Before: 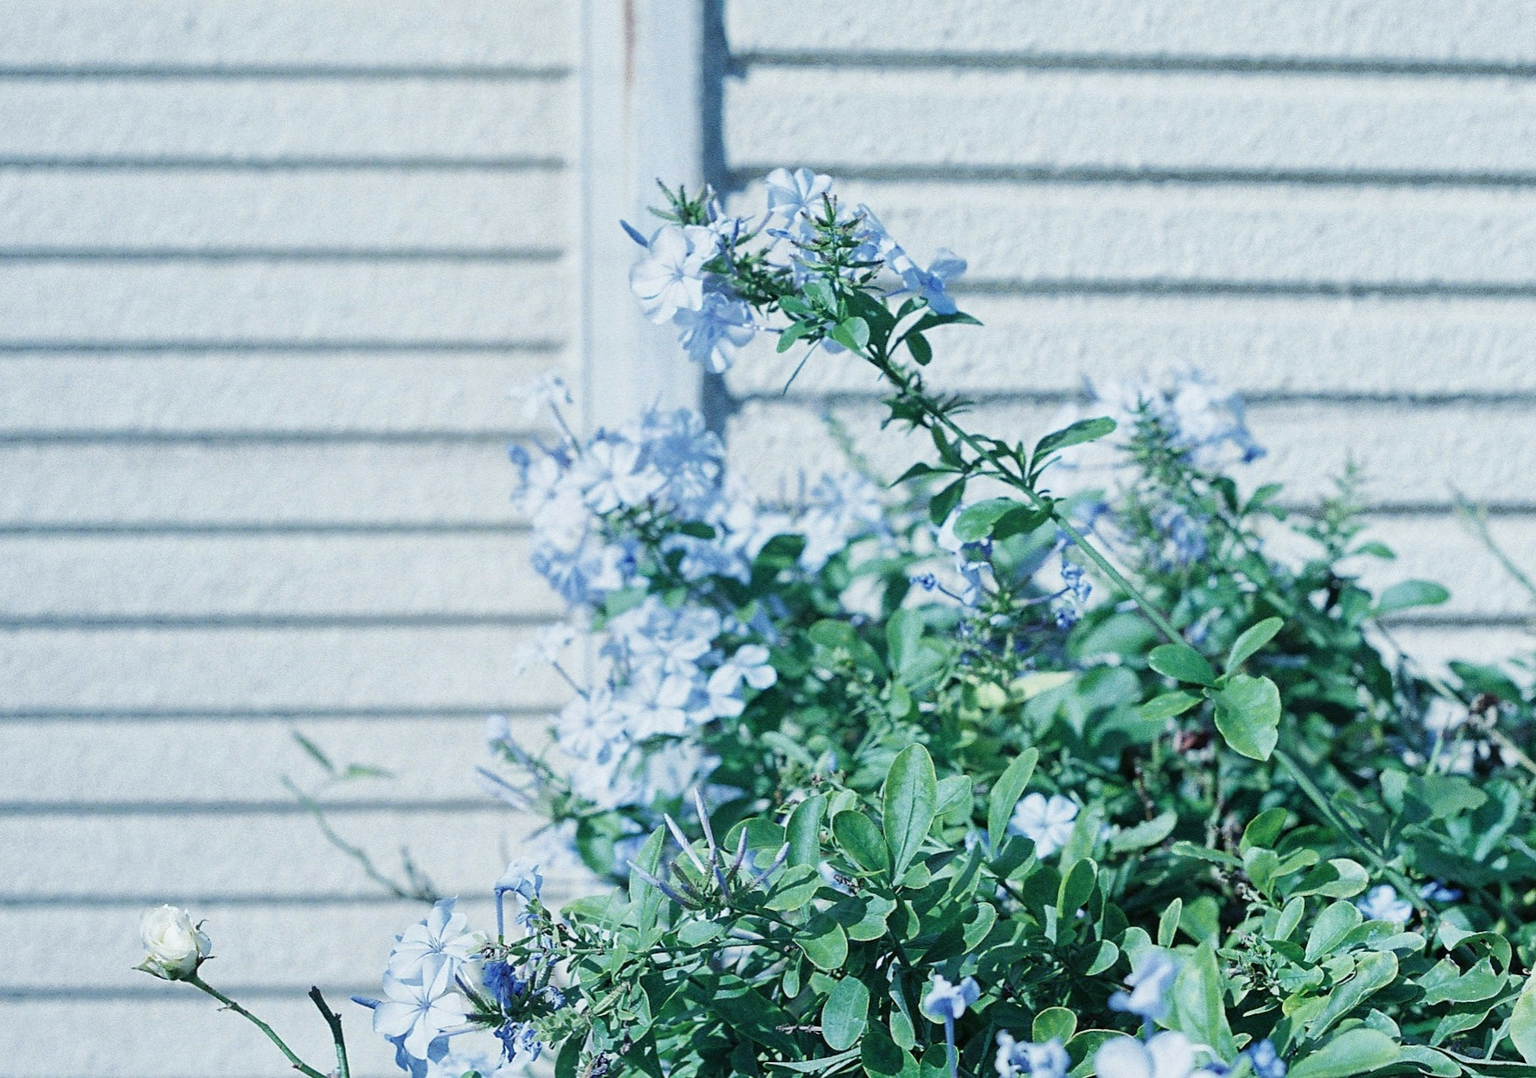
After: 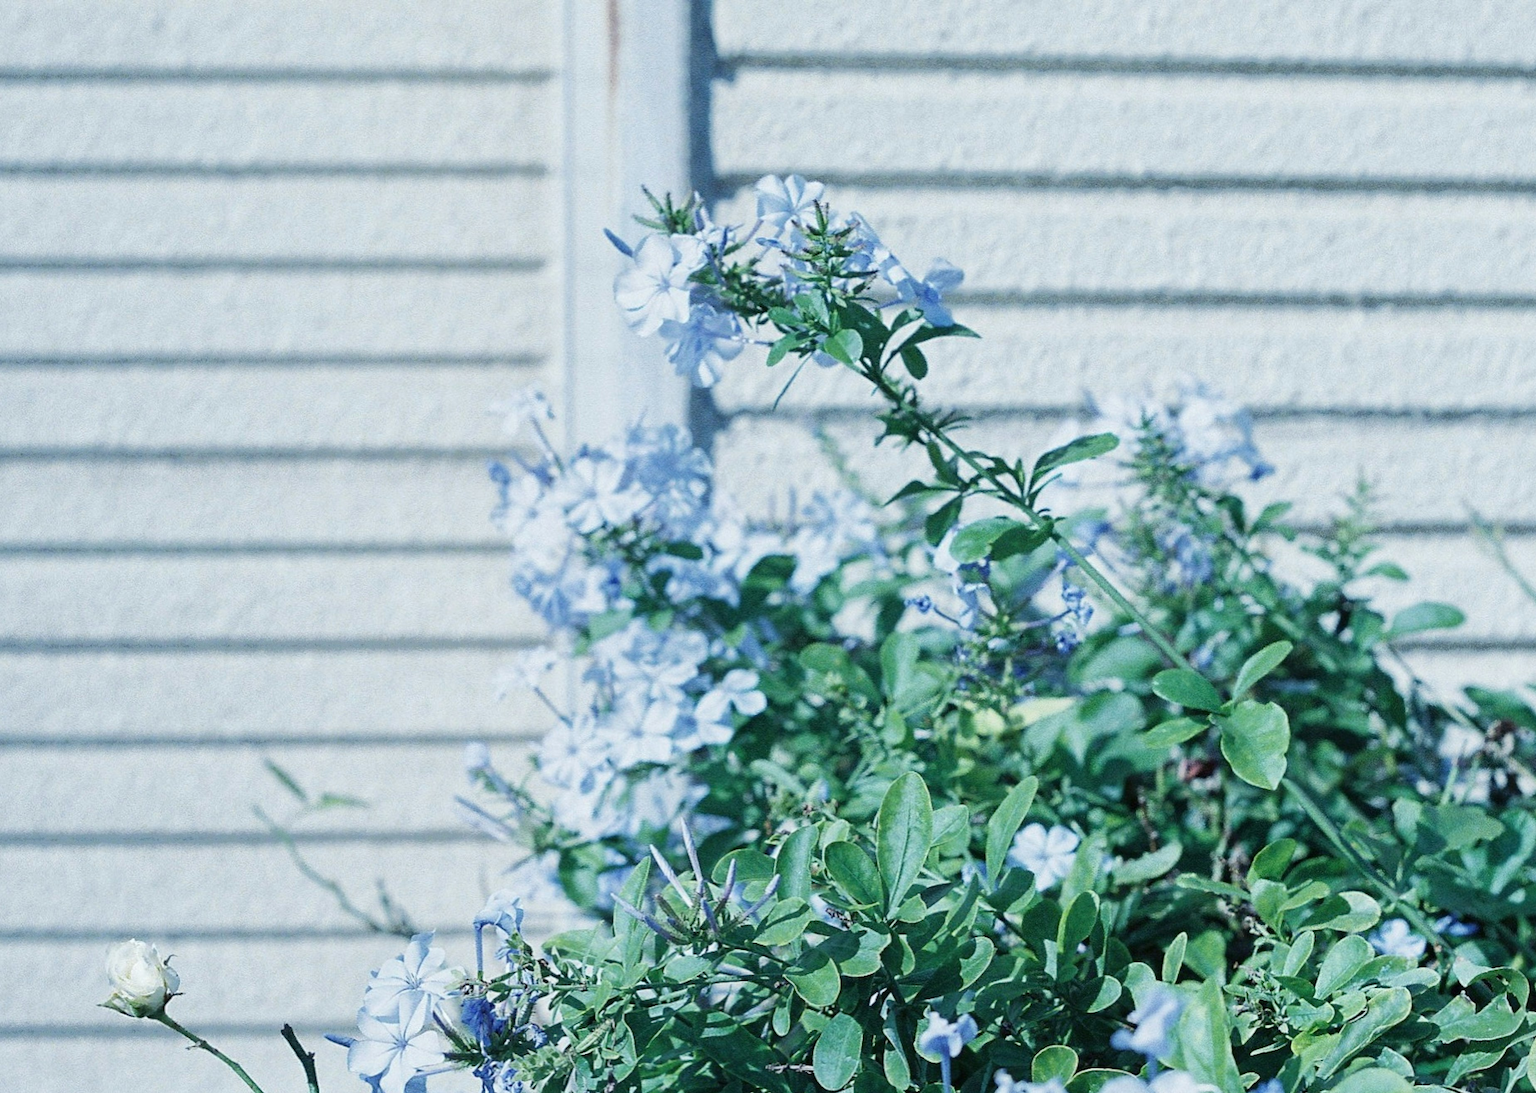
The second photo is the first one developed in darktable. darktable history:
crop and rotate: left 2.511%, right 1.114%, bottom 2.228%
